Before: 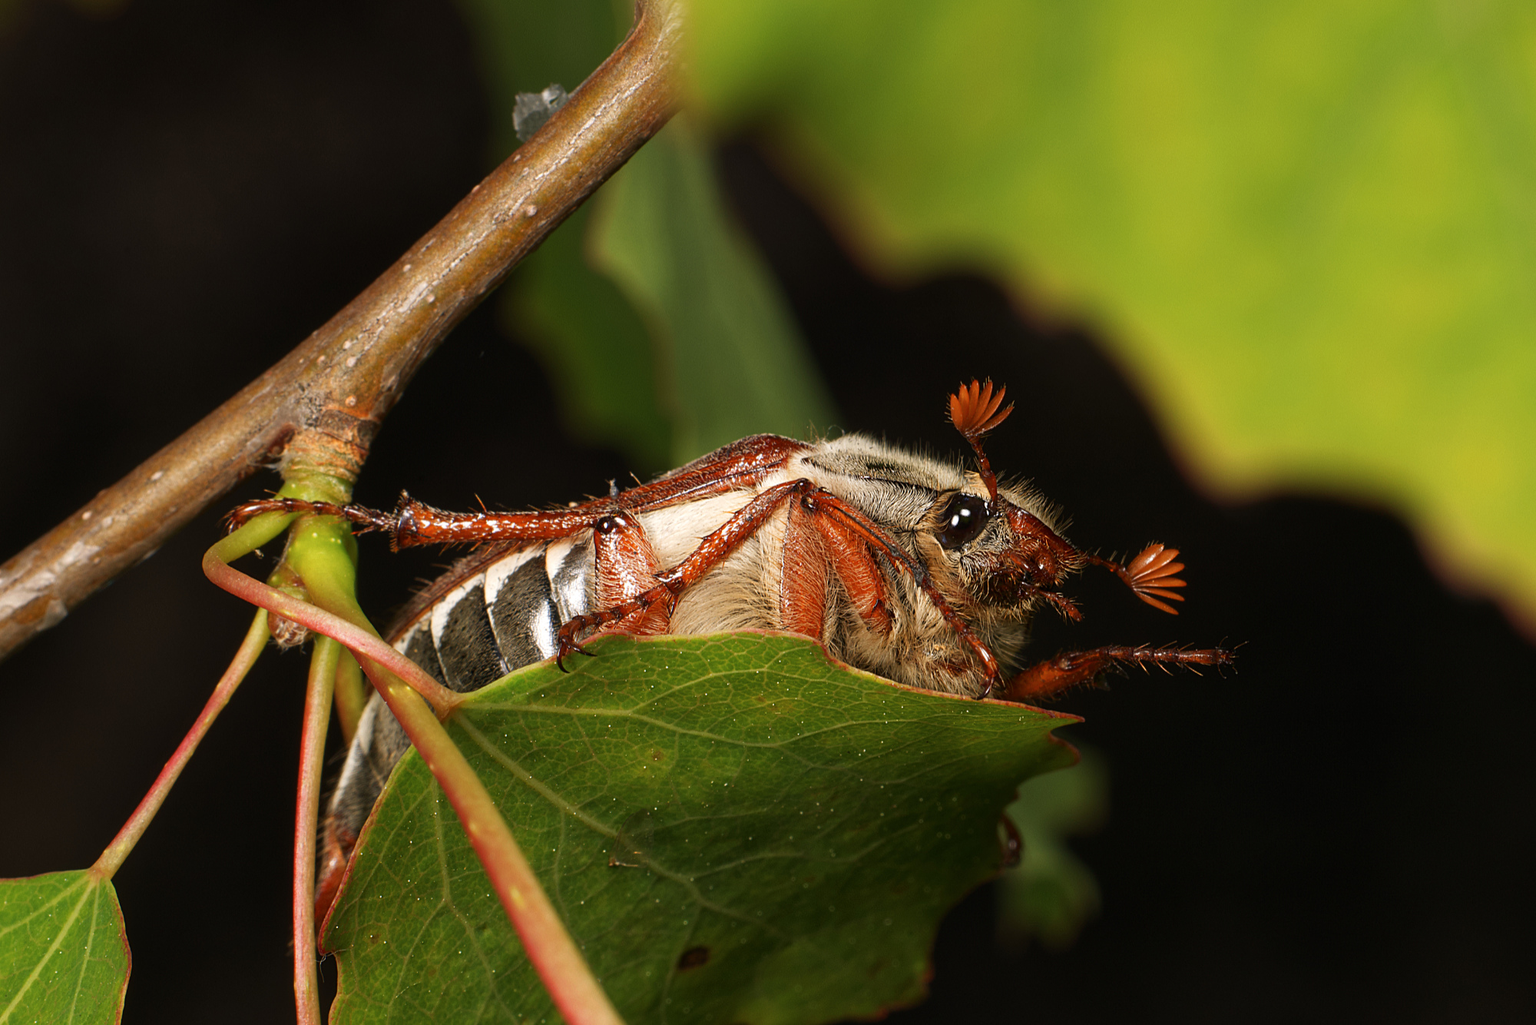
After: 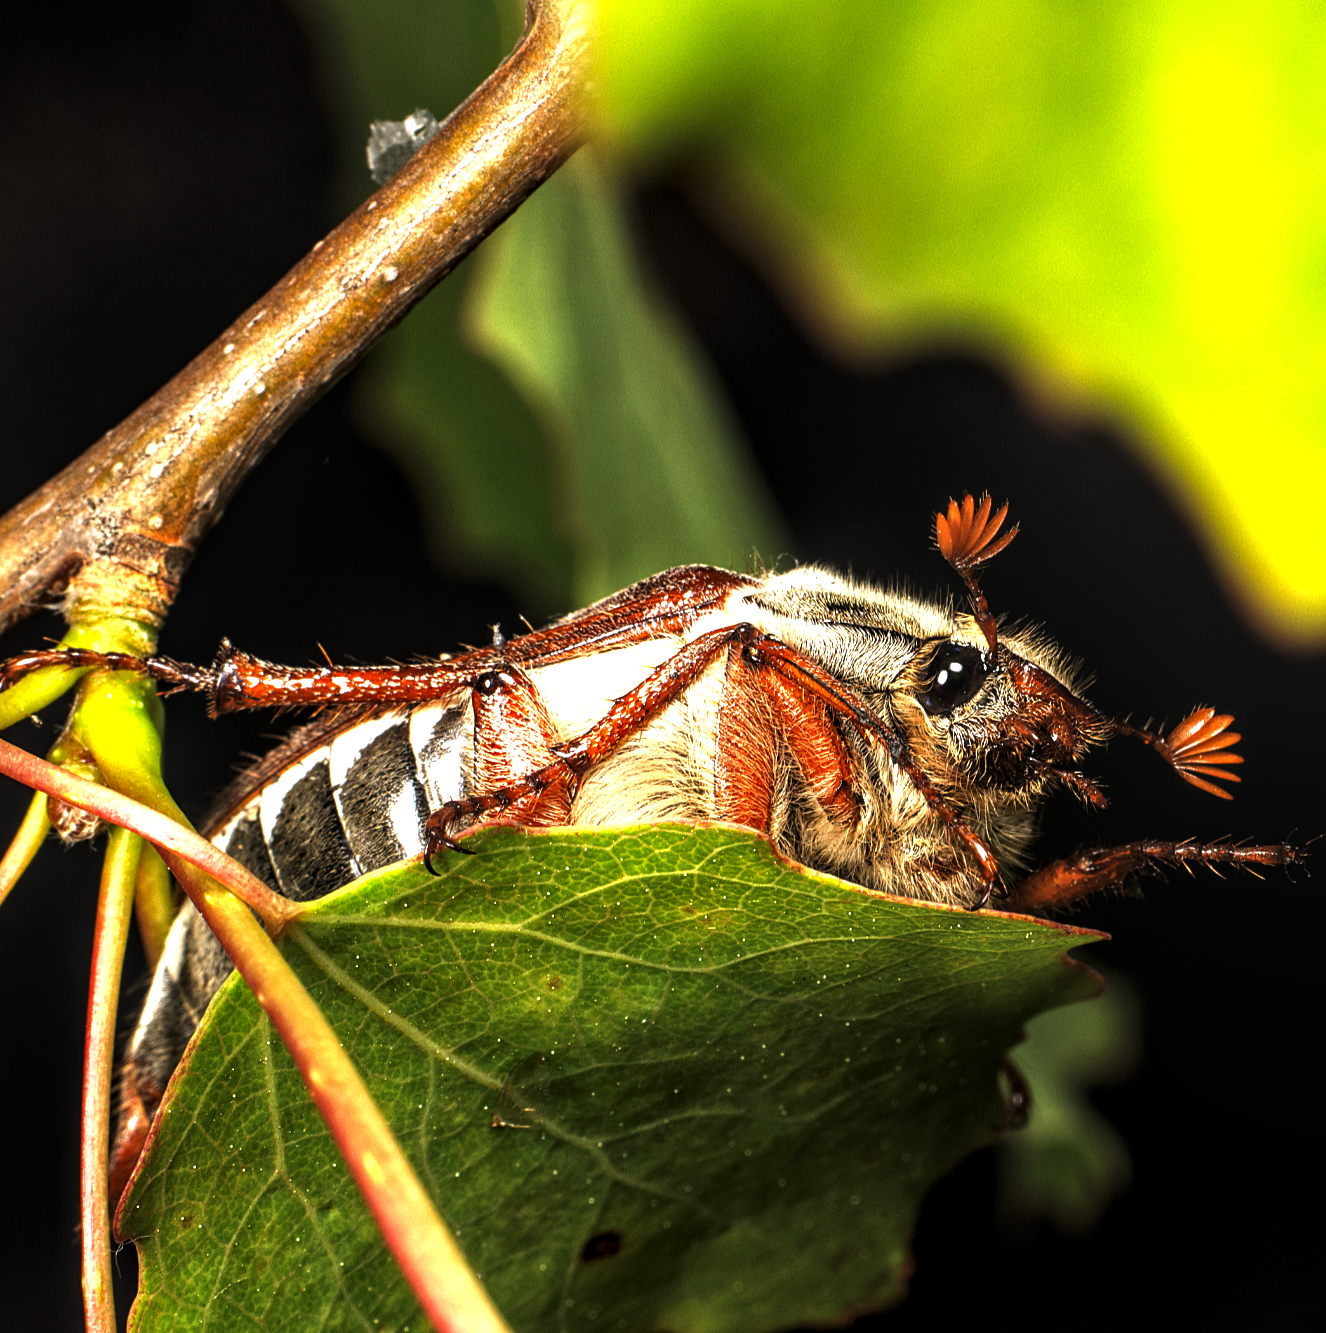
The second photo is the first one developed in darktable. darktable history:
crop and rotate: left 15.069%, right 18.587%
color zones: curves: ch0 [(0.068, 0.464) (0.25, 0.5) (0.48, 0.508) (0.75, 0.536) (0.886, 0.476) (0.967, 0.456)]; ch1 [(0.066, 0.456) (0.25, 0.5) (0.616, 0.508) (0.746, 0.56) (0.934, 0.444)]
local contrast: detail 130%
contrast brightness saturation: saturation 0.098
levels: levels [0.044, 0.475, 0.791]
exposure: black level correction 0, exposure 0.697 EV, compensate highlight preservation false
